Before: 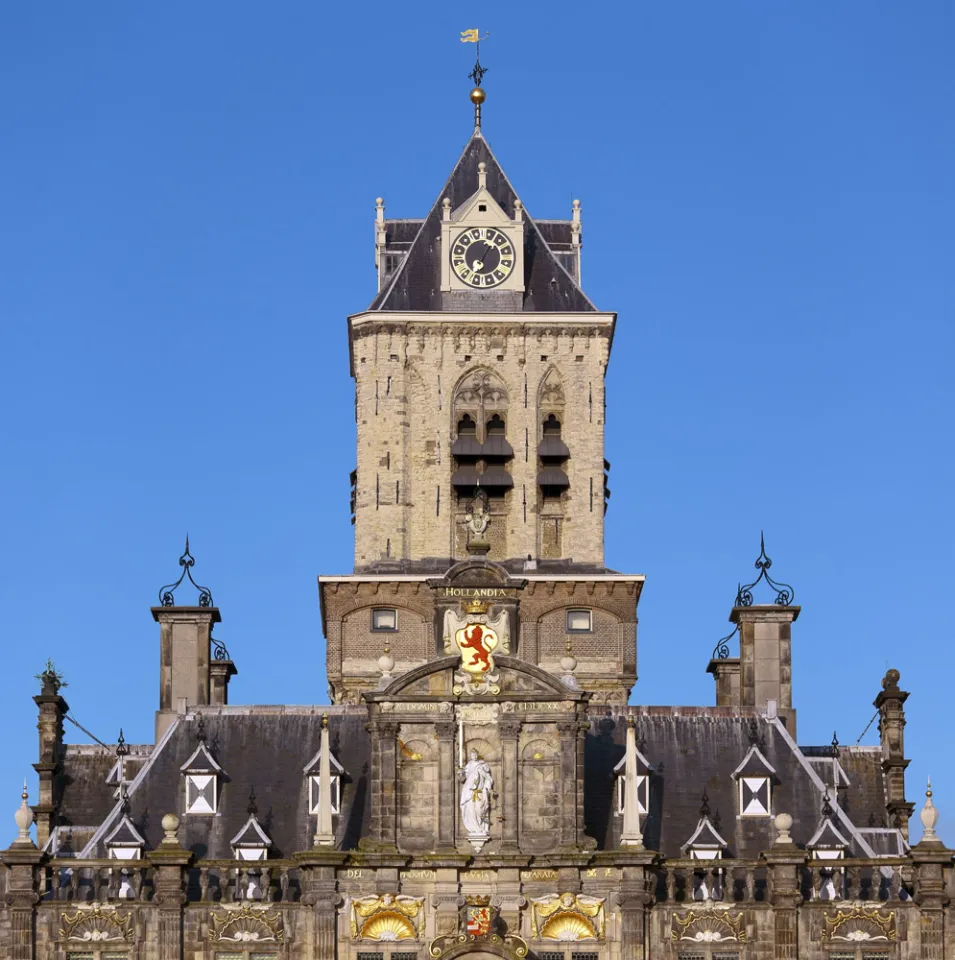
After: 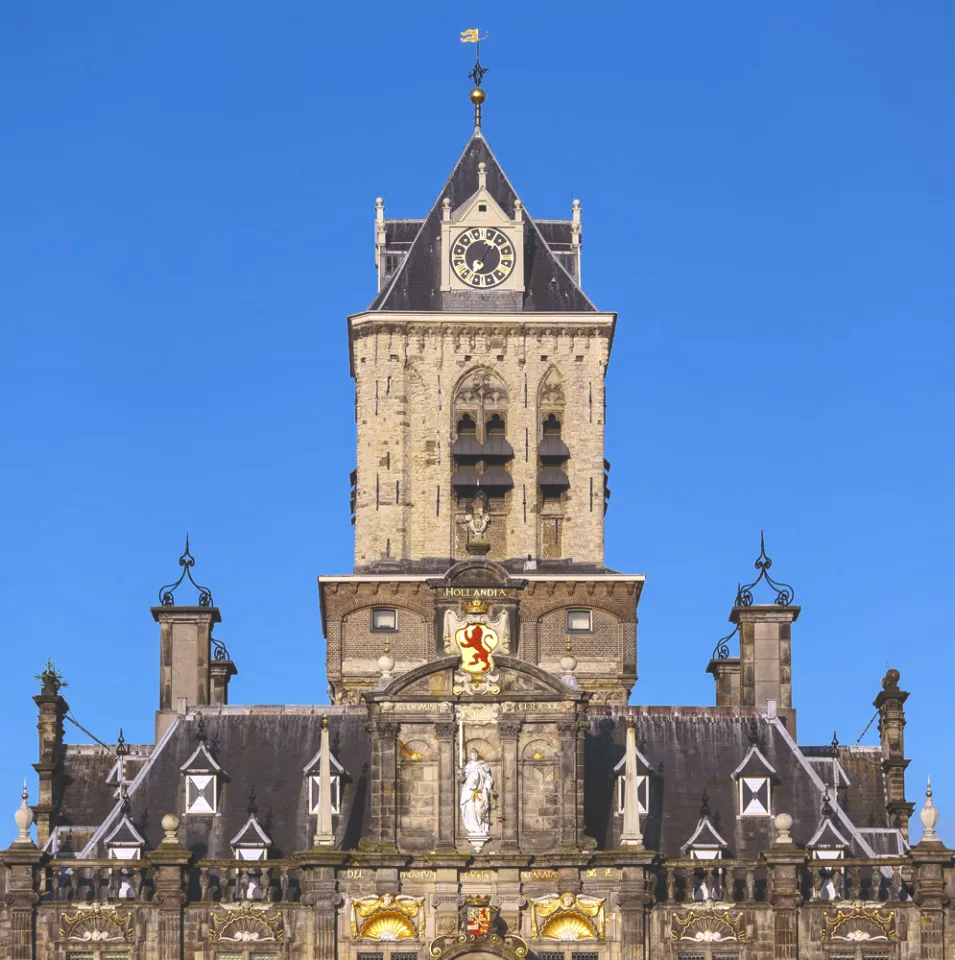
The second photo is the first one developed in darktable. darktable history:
exposure: black level correction -0.03, compensate highlight preservation false
local contrast: on, module defaults
sharpen: radius 2.883, amount 0.868, threshold 47.523
color balance rgb: linear chroma grading › global chroma 10%, perceptual saturation grading › global saturation 5%, perceptual brilliance grading › global brilliance 4%, global vibrance 7%, saturation formula JzAzBz (2021)
